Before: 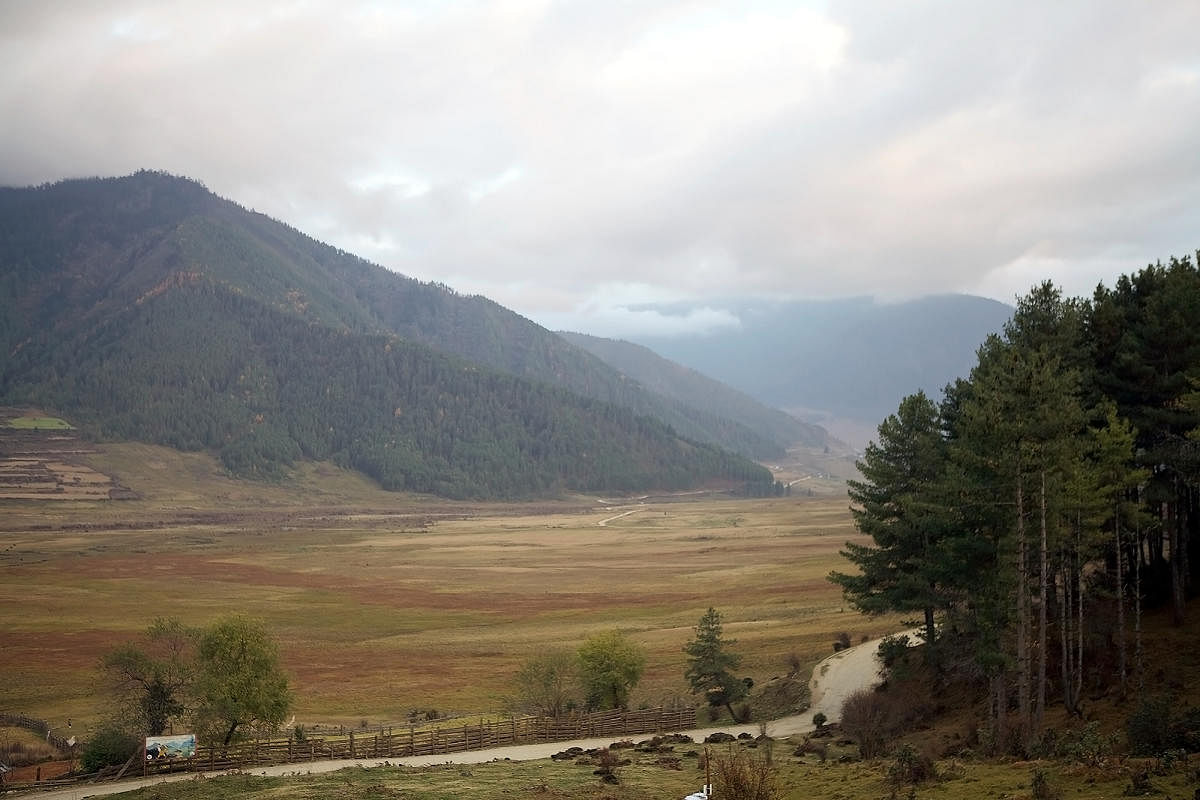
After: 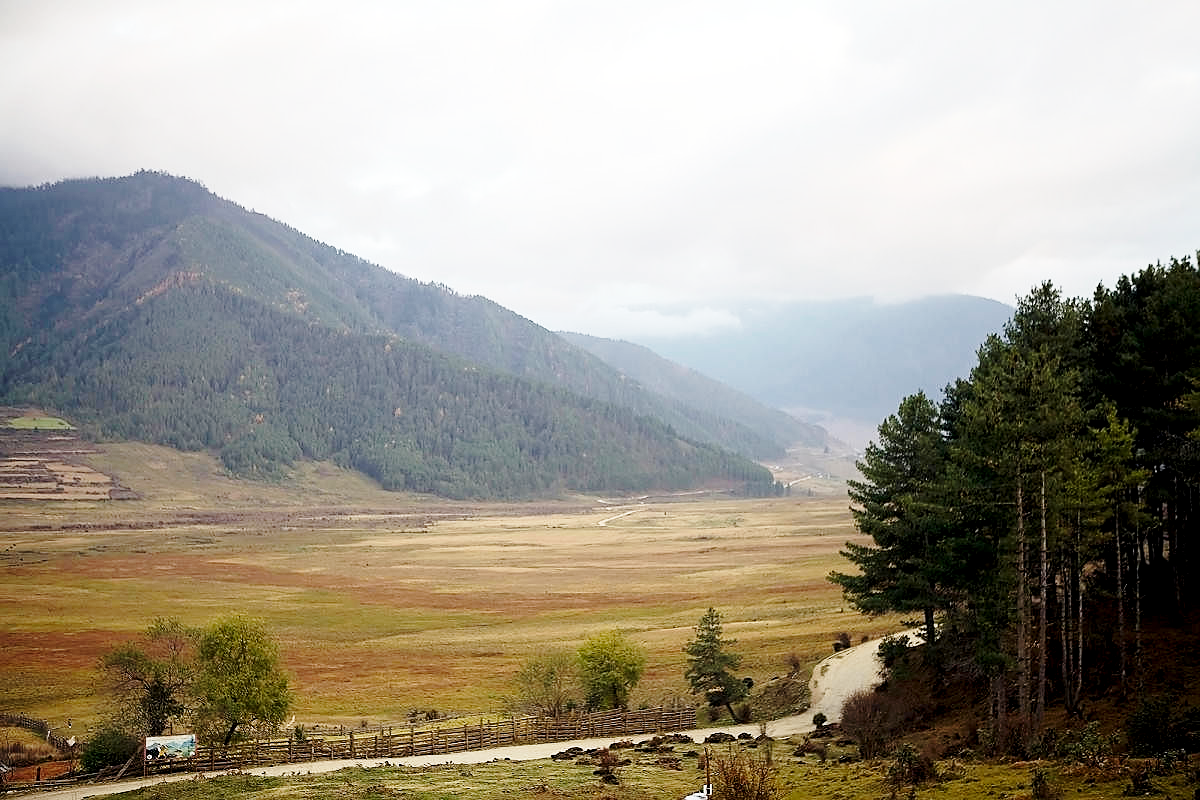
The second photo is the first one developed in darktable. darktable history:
exposure: black level correction 0.007, compensate highlight preservation false
sharpen: radius 1.877, amount 0.397, threshold 1.136
color zones: curves: ch0 [(0, 0.5) (0.143, 0.5) (0.286, 0.5) (0.429, 0.495) (0.571, 0.437) (0.714, 0.44) (0.857, 0.496) (1, 0.5)]
base curve: curves: ch0 [(0, 0) (0.028, 0.03) (0.121, 0.232) (0.46, 0.748) (0.859, 0.968) (1, 1)], preserve colors none
